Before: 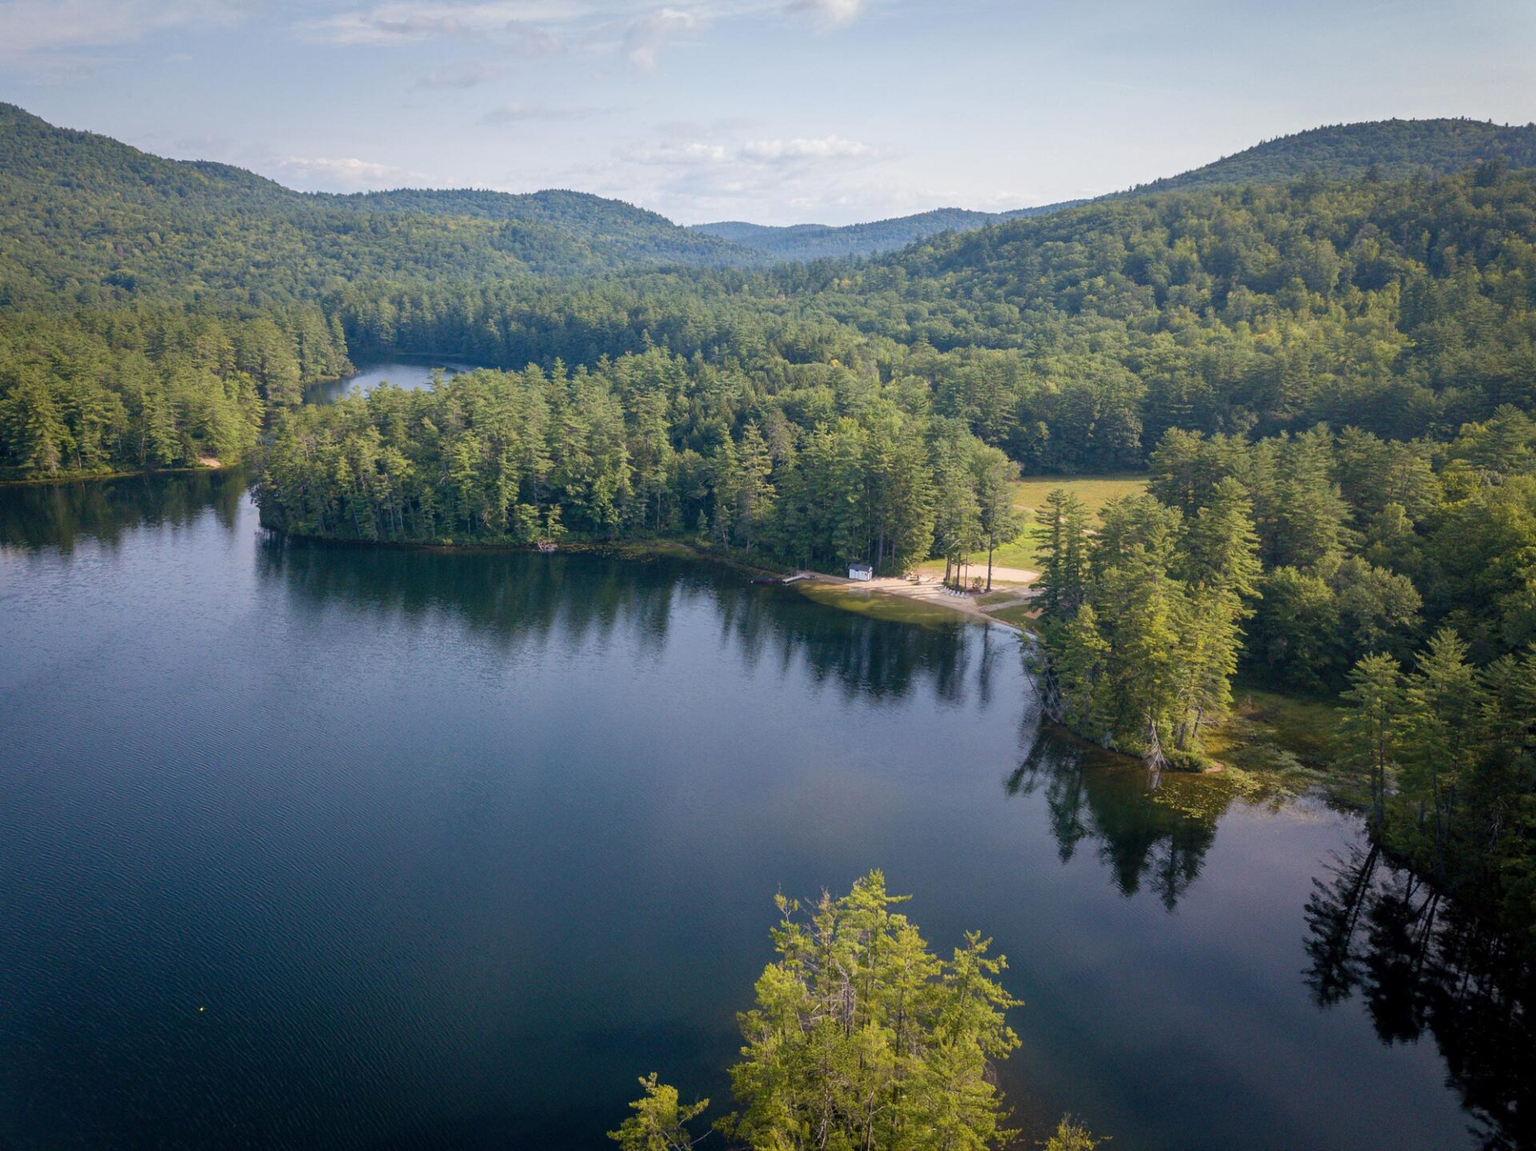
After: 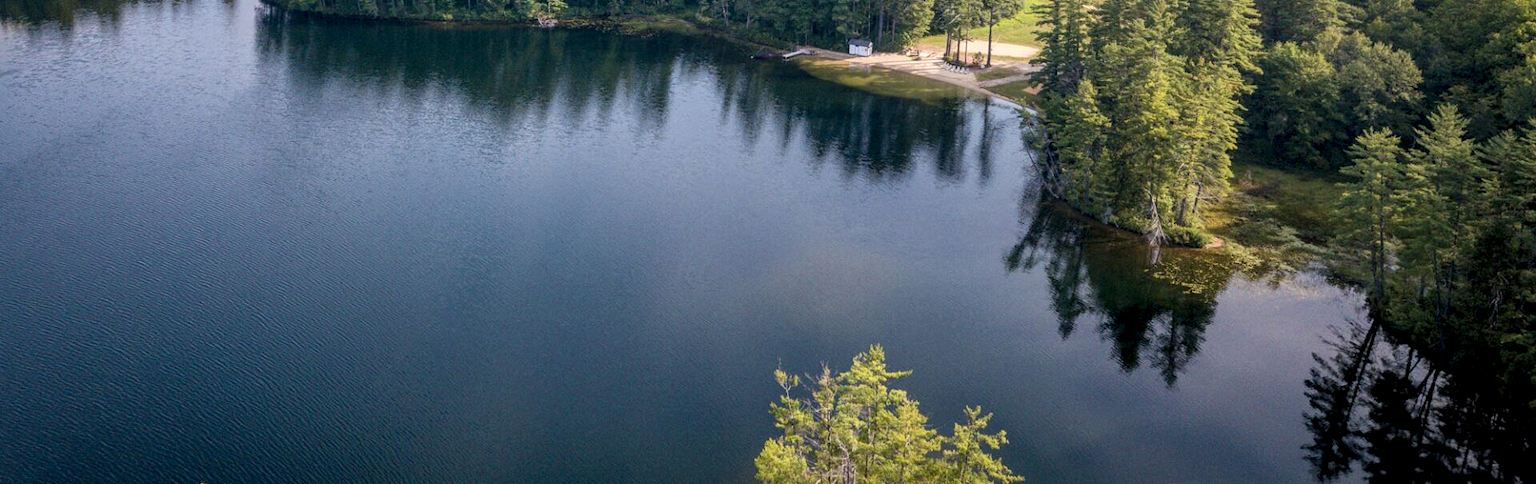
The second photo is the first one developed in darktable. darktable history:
crop: top 45.627%, bottom 12.236%
shadows and highlights: shadows 29.93
local contrast: detail 150%
